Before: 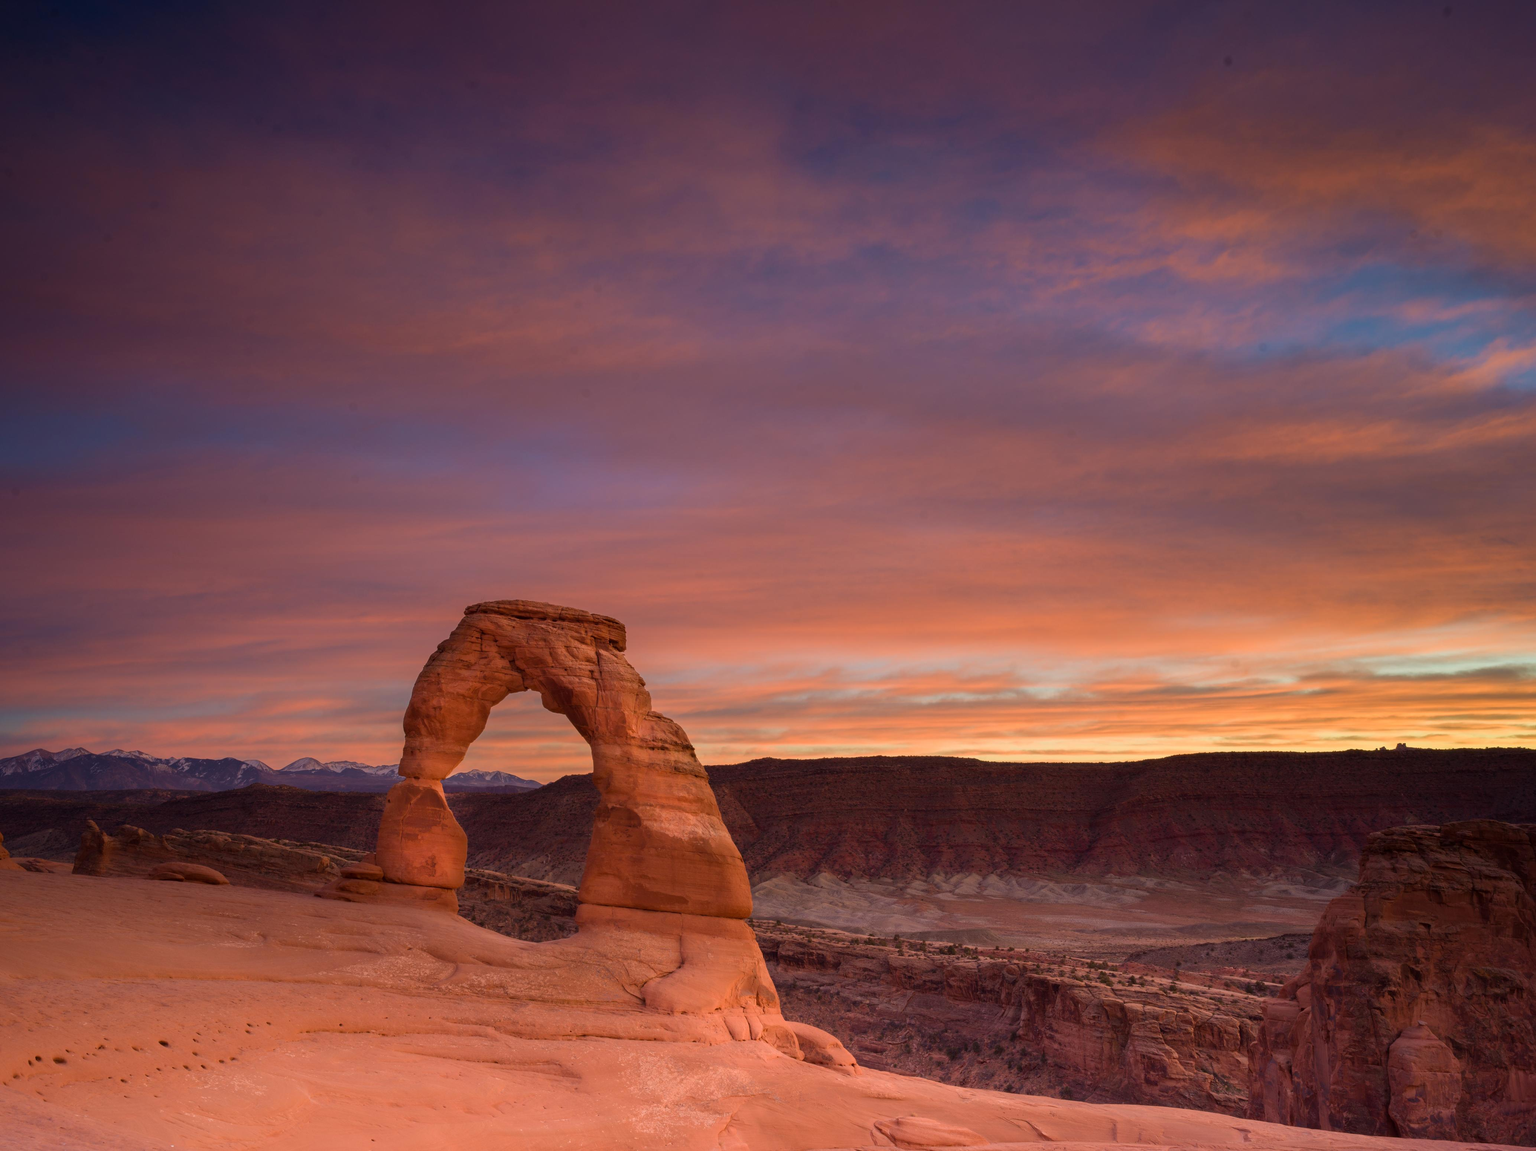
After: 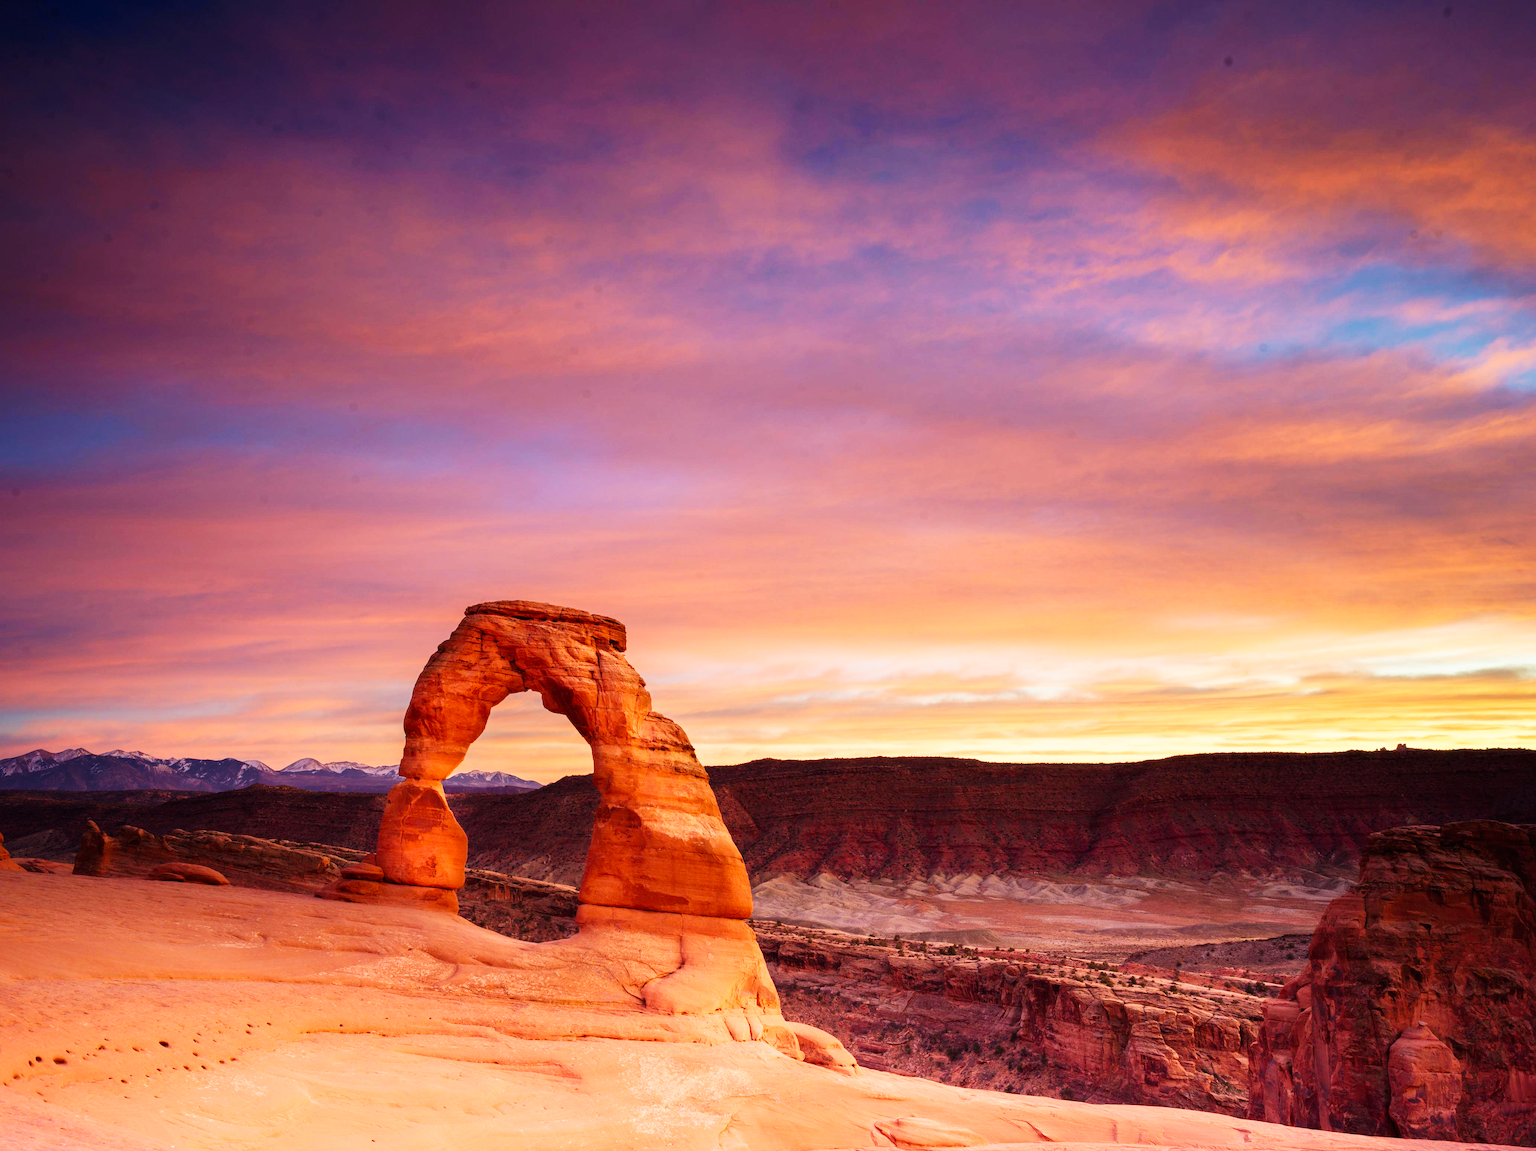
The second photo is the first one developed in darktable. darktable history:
base curve: curves: ch0 [(0, 0) (0.007, 0.004) (0.027, 0.03) (0.046, 0.07) (0.207, 0.54) (0.442, 0.872) (0.673, 0.972) (1, 1)], exposure shift 0.582, preserve colors none
